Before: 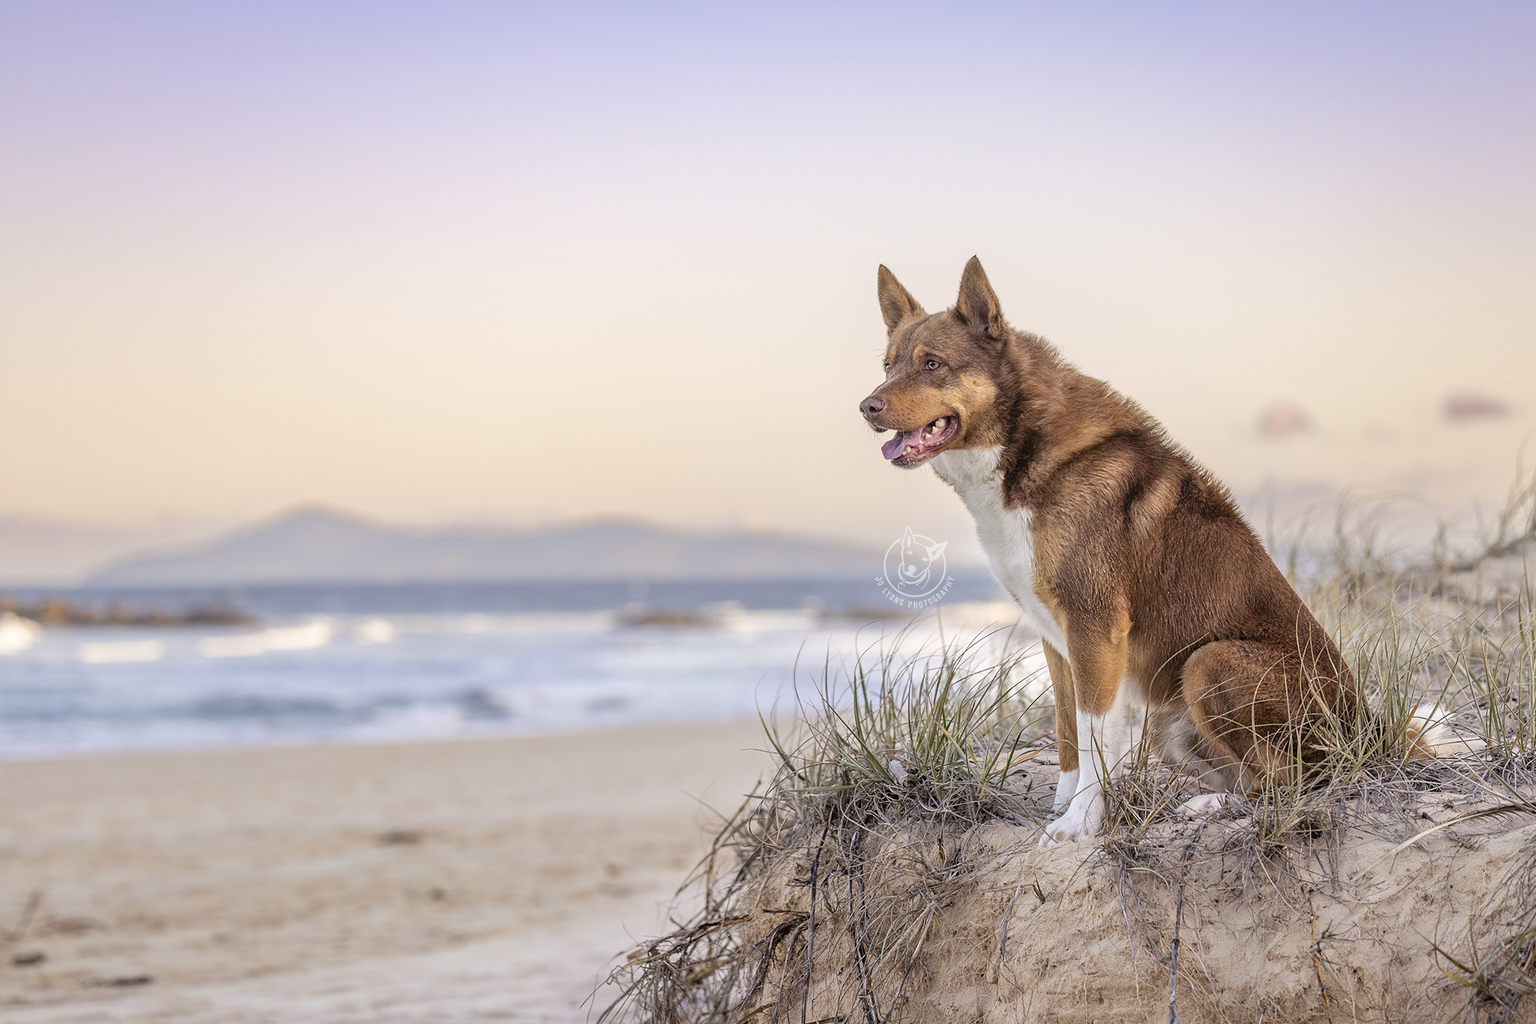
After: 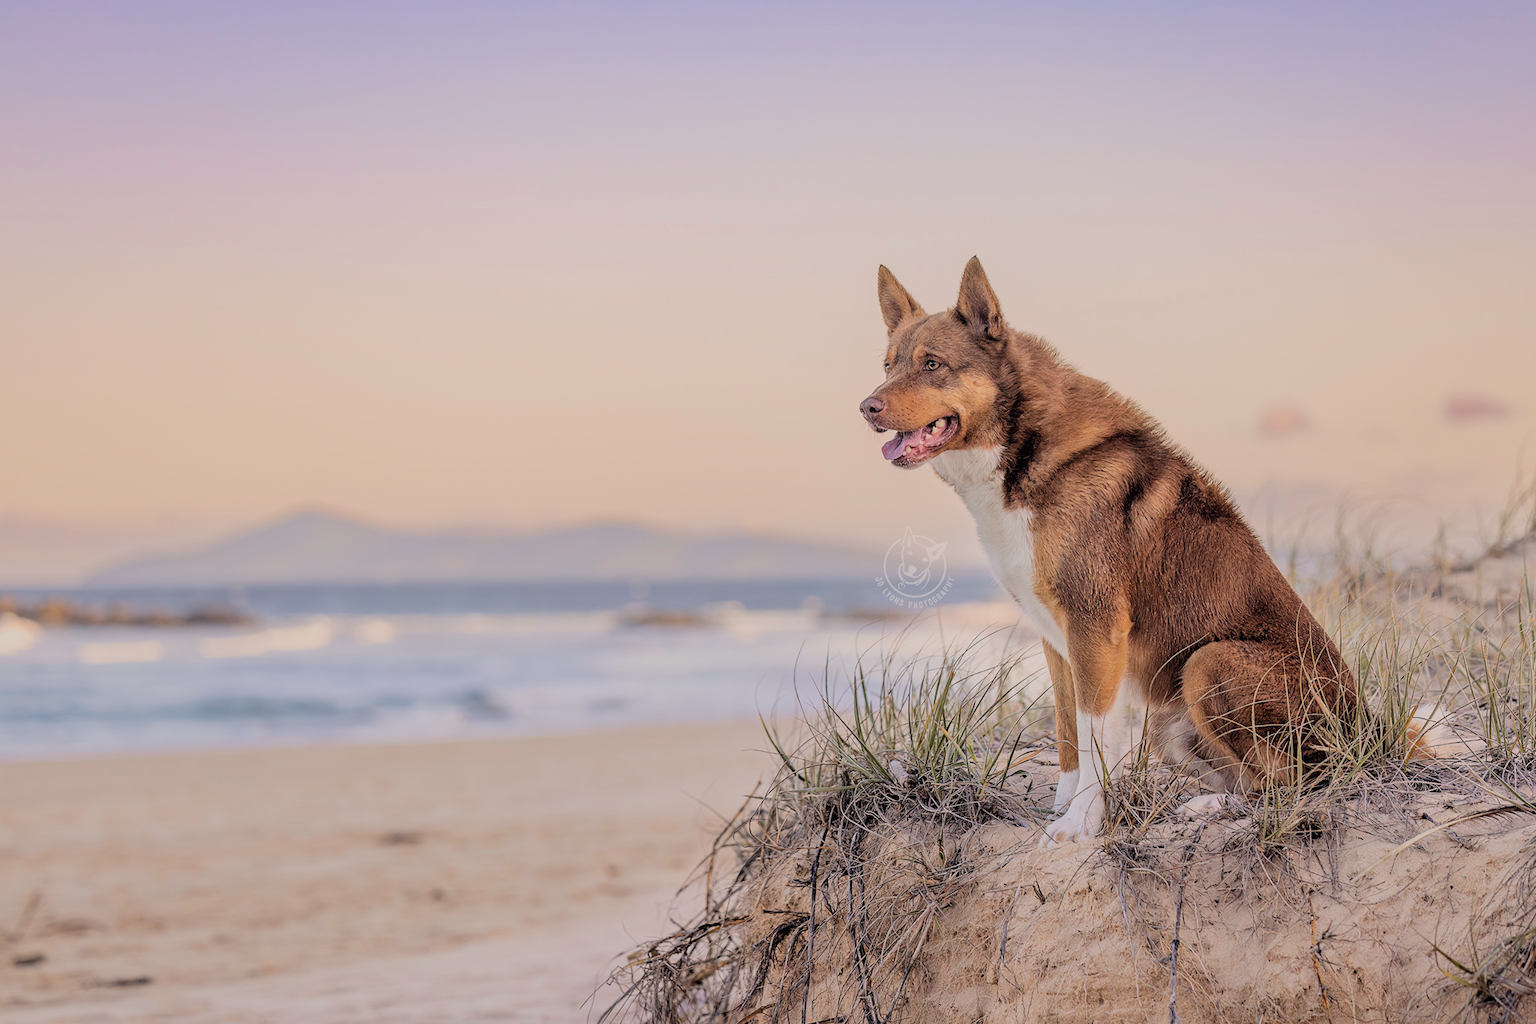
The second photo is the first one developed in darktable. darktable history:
filmic rgb: black relative exposure -7.15 EV, white relative exposure 5.36 EV, hardness 3.02, color science v6 (2022)
color balance rgb: shadows lift › hue 87.51°, highlights gain › chroma 1.62%, highlights gain › hue 55.1°, global offset › chroma 0.06%, global offset › hue 253.66°, linear chroma grading › global chroma 0.5%
